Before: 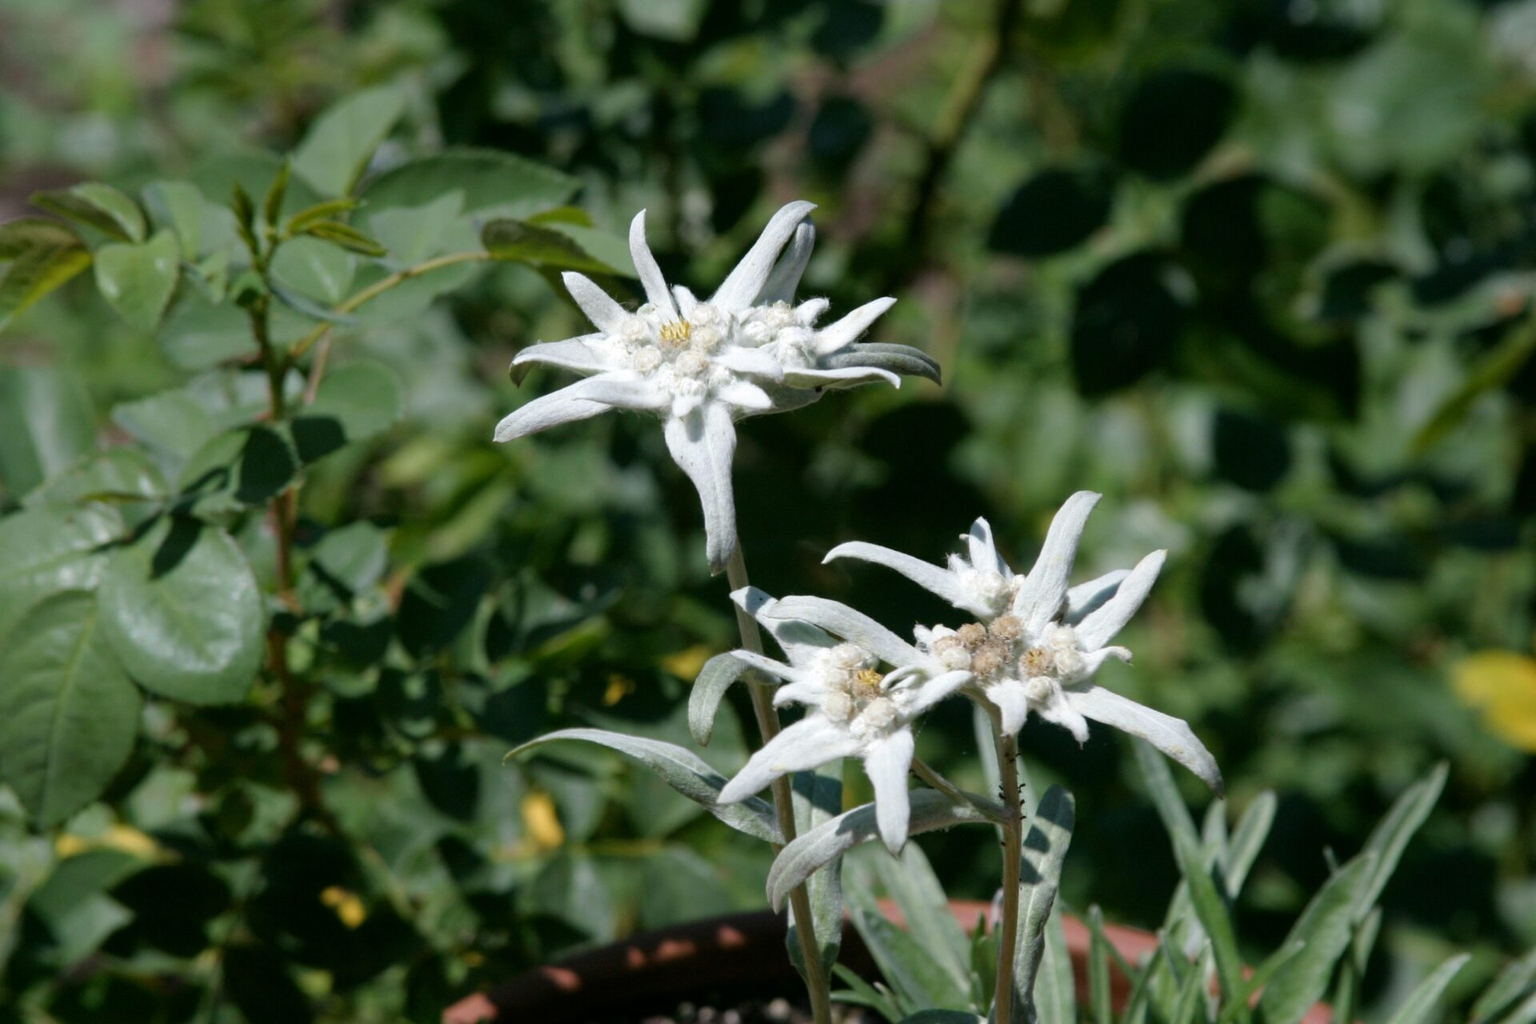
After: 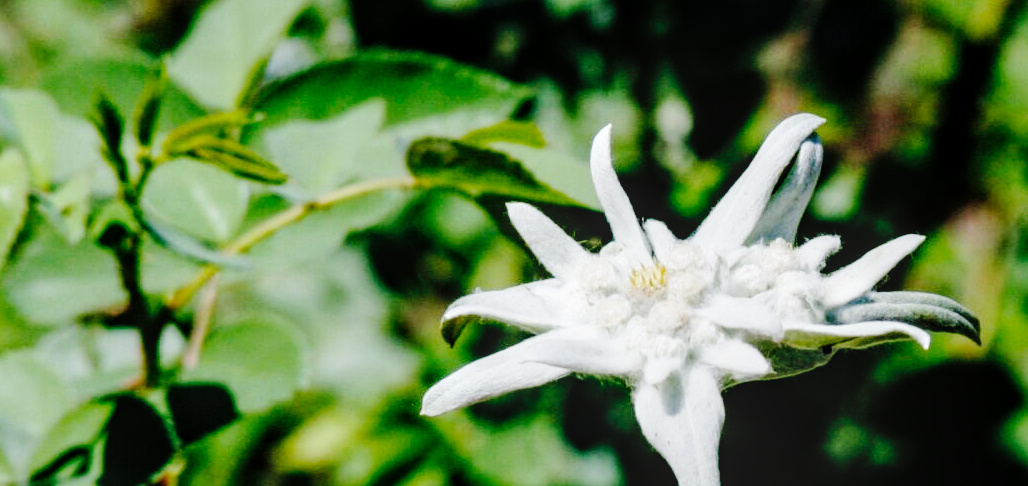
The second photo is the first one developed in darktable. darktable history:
base curve: curves: ch0 [(0, 0) (0.036, 0.01) (0.123, 0.254) (0.258, 0.504) (0.507, 0.748) (1, 1)], exposure shift 0.582, preserve colors none
contrast brightness saturation: contrast 0.053, brightness 0.063, saturation 0.01
crop: left 10.22%, top 10.723%, right 36.115%, bottom 51.27%
local contrast: on, module defaults
